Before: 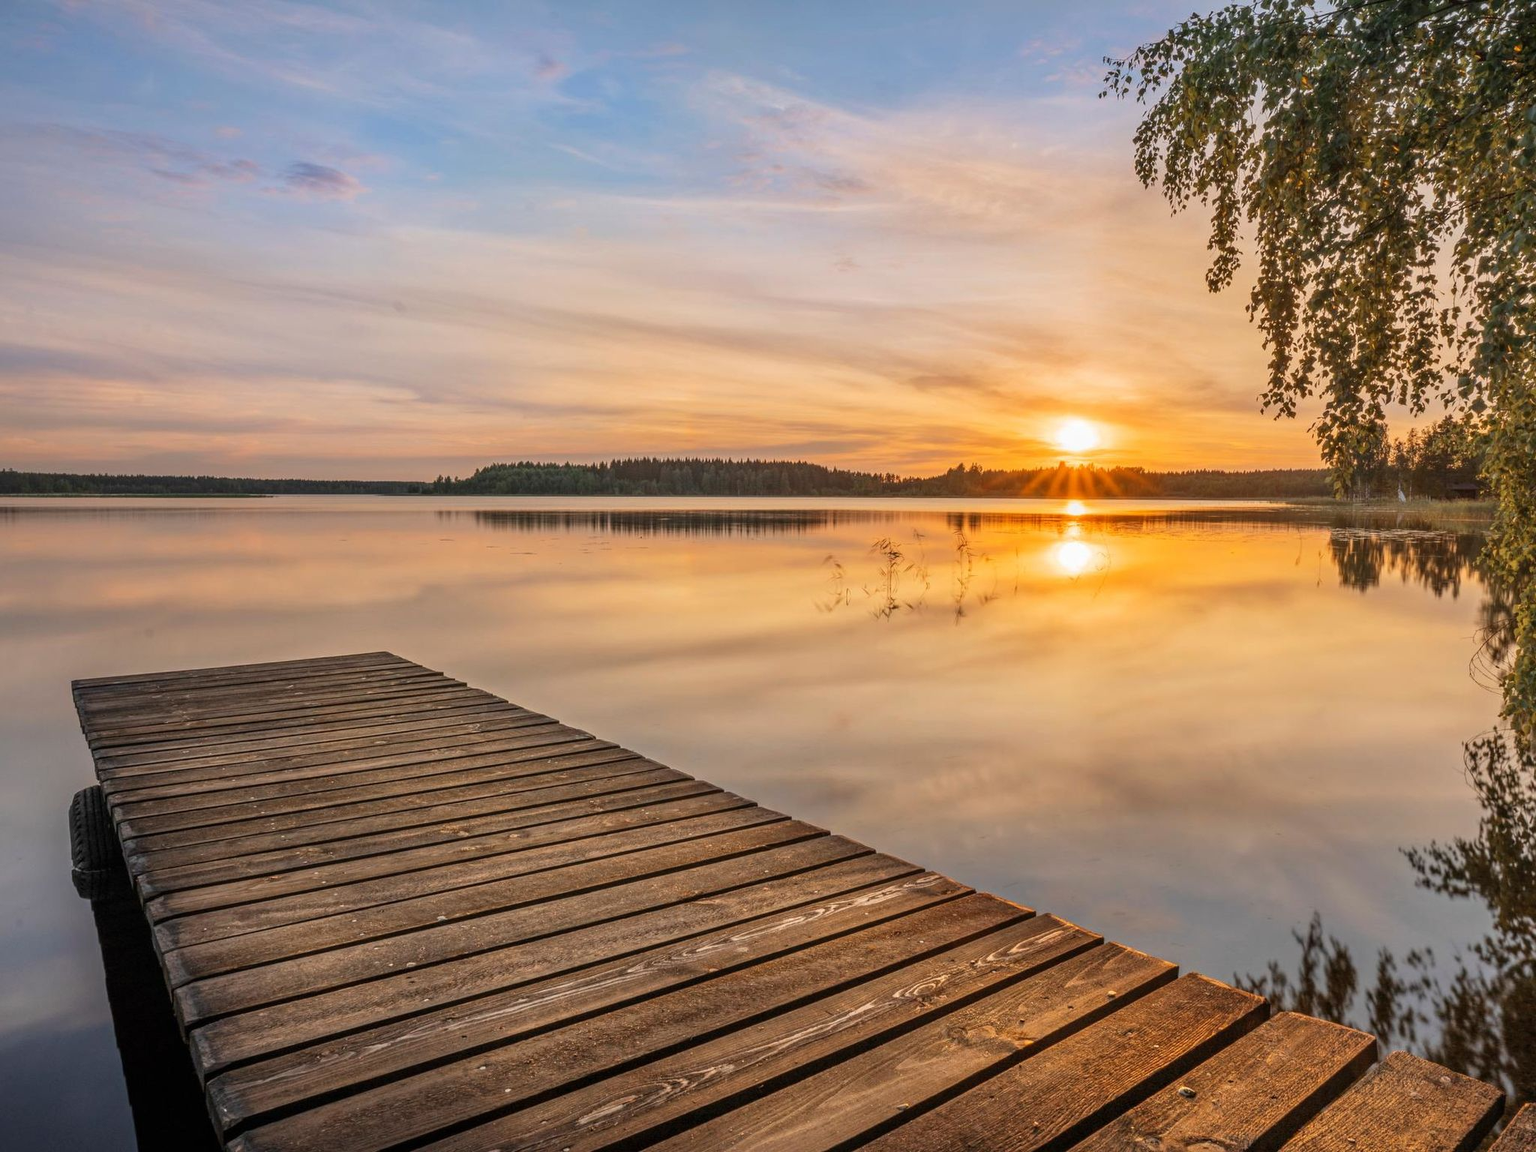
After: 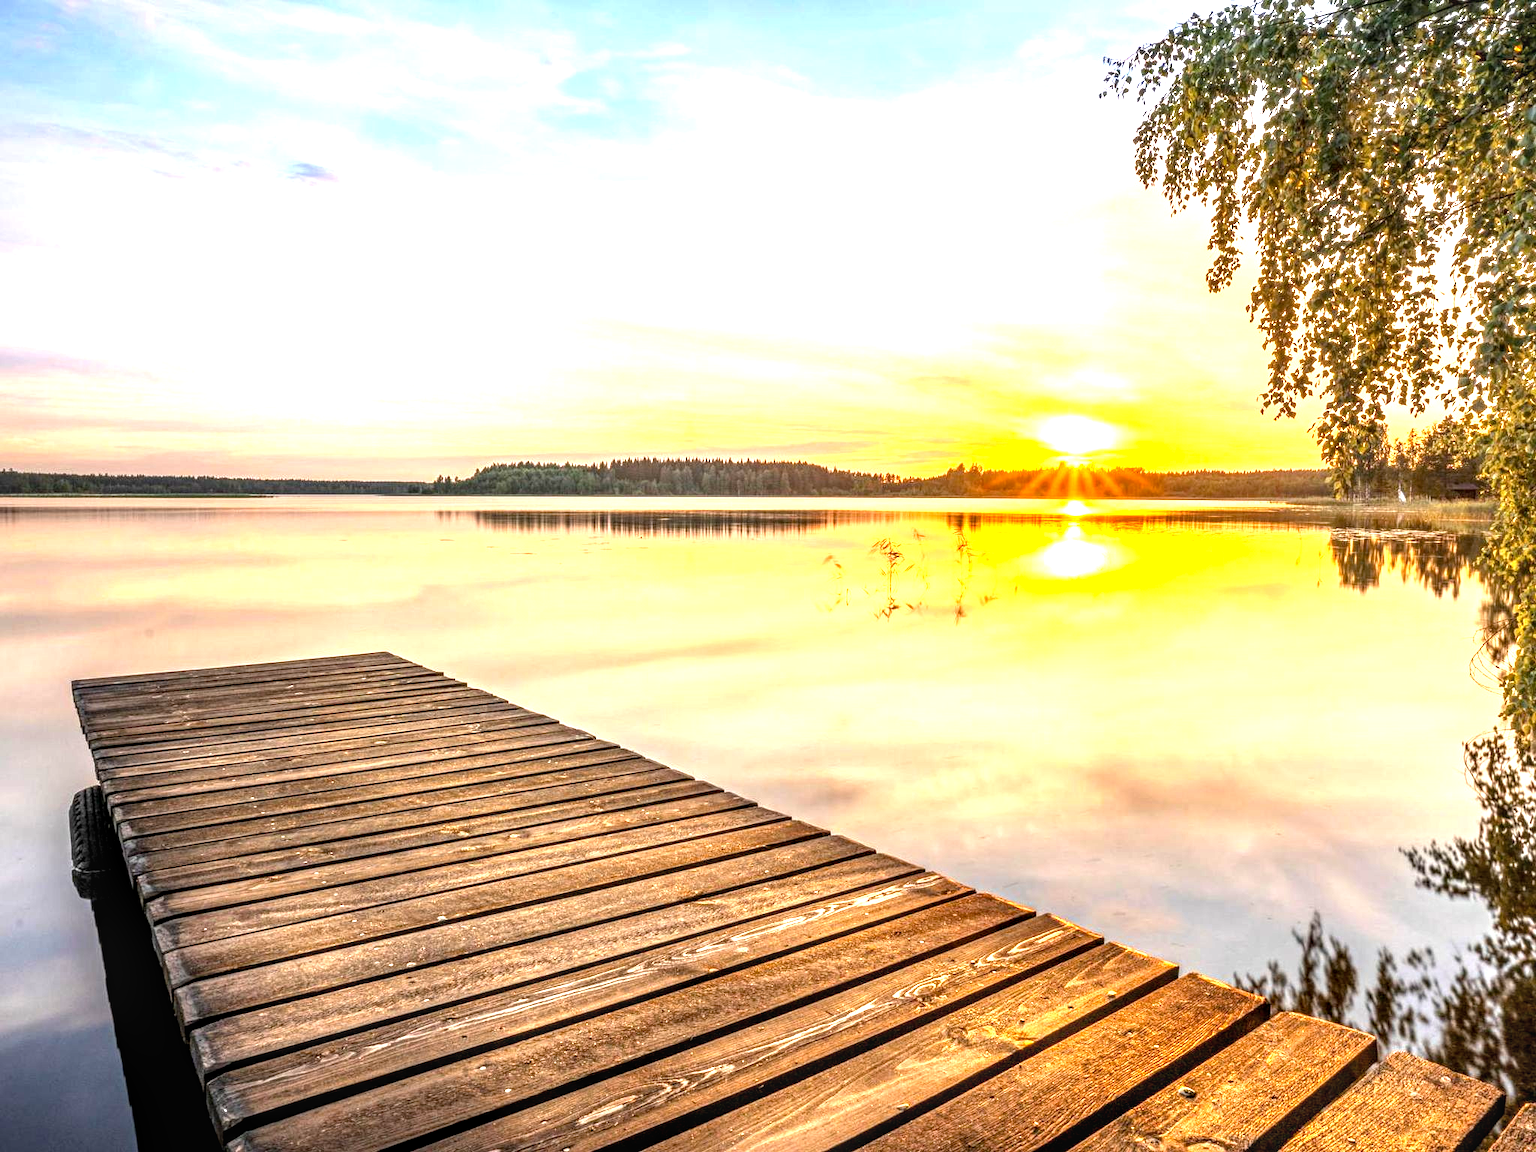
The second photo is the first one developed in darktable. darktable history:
tone equalizer: -8 EV -0.377 EV, -7 EV -0.366 EV, -6 EV -0.3 EV, -5 EV -0.203 EV, -3 EV 0.224 EV, -2 EV 0.328 EV, -1 EV 0.403 EV, +0 EV 0.388 EV
color balance rgb: perceptual saturation grading › global saturation 5.42%, perceptual brilliance grading › global brilliance 24.94%
exposure: black level correction 0.004, exposure 0.414 EV, compensate highlight preservation false
local contrast: detail 130%
